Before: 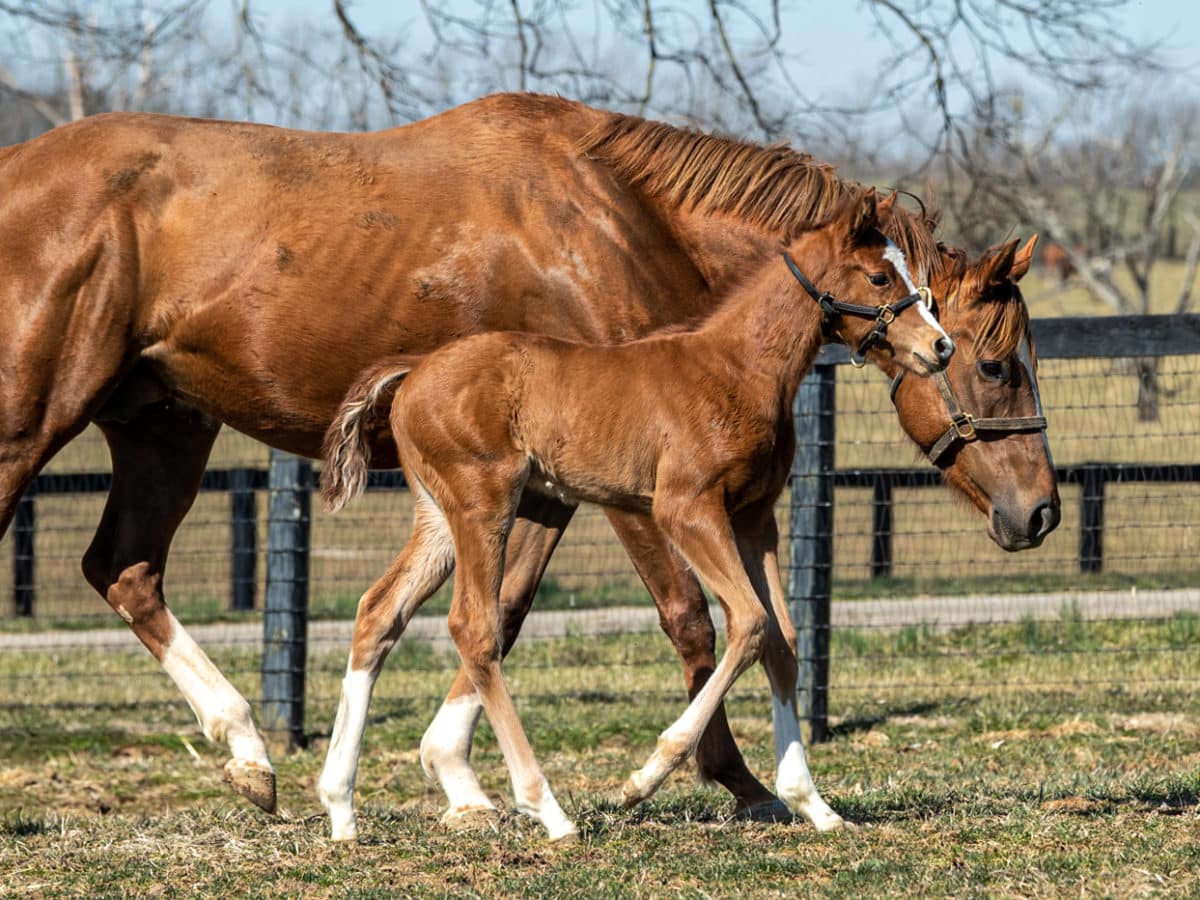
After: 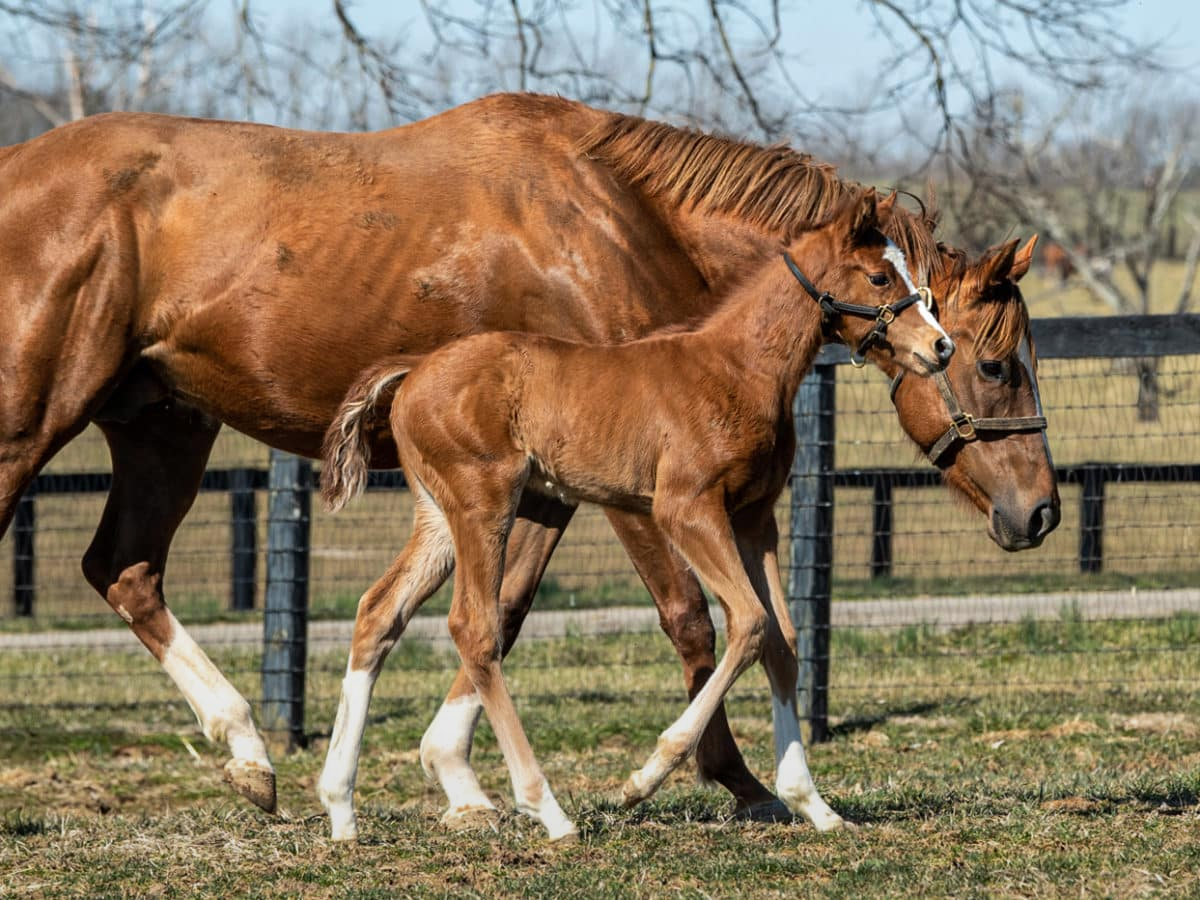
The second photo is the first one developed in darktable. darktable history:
graduated density: rotation -180°, offset 24.95
